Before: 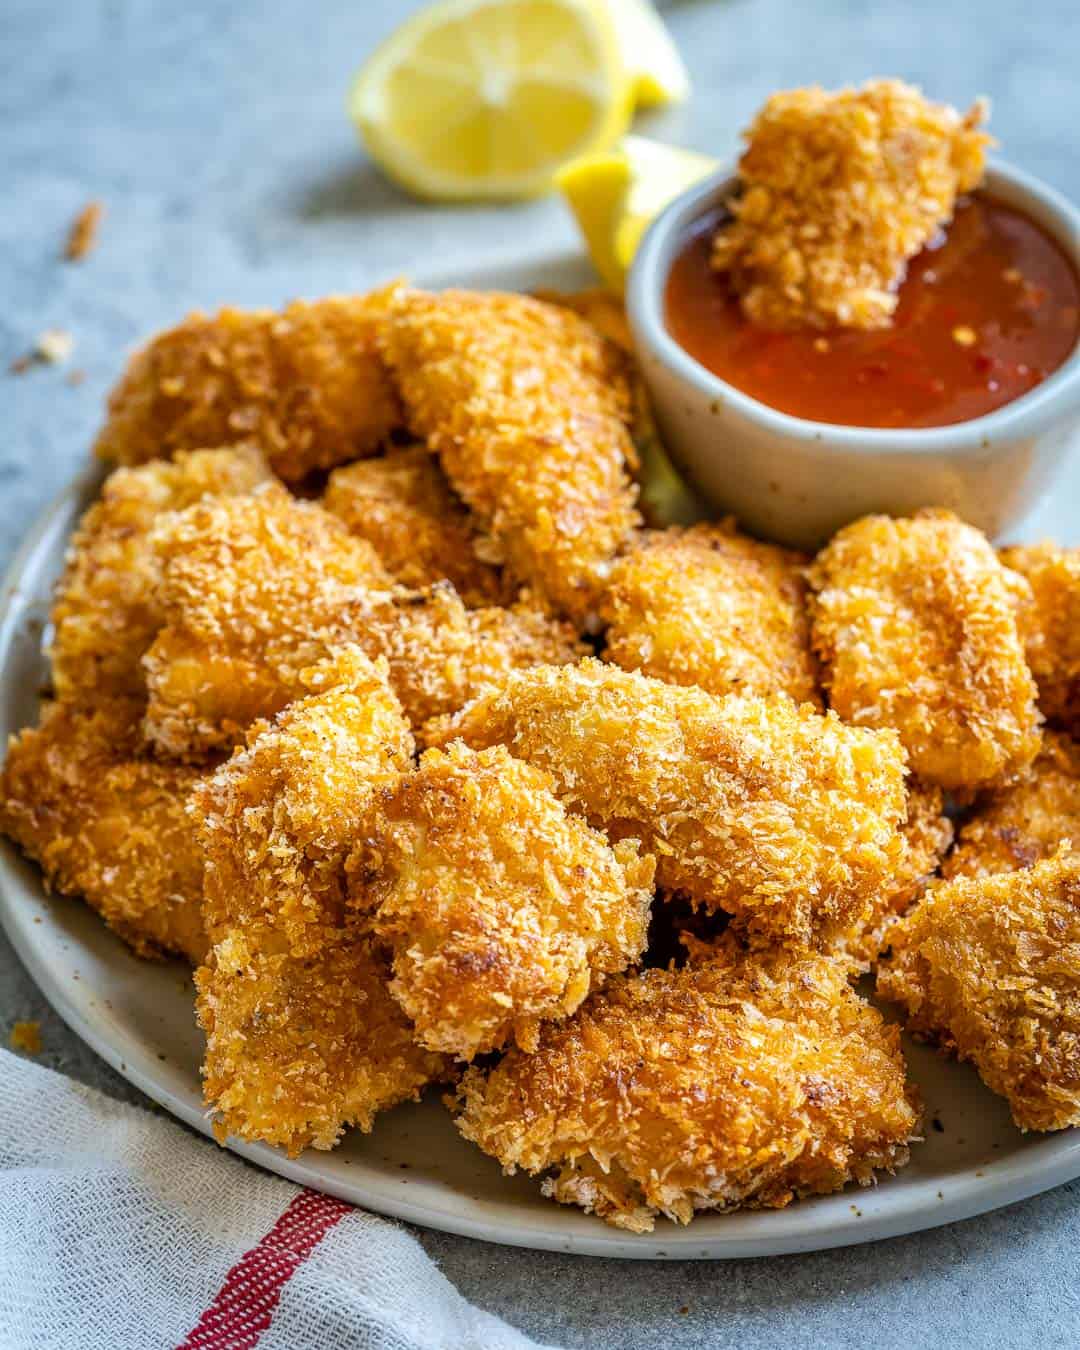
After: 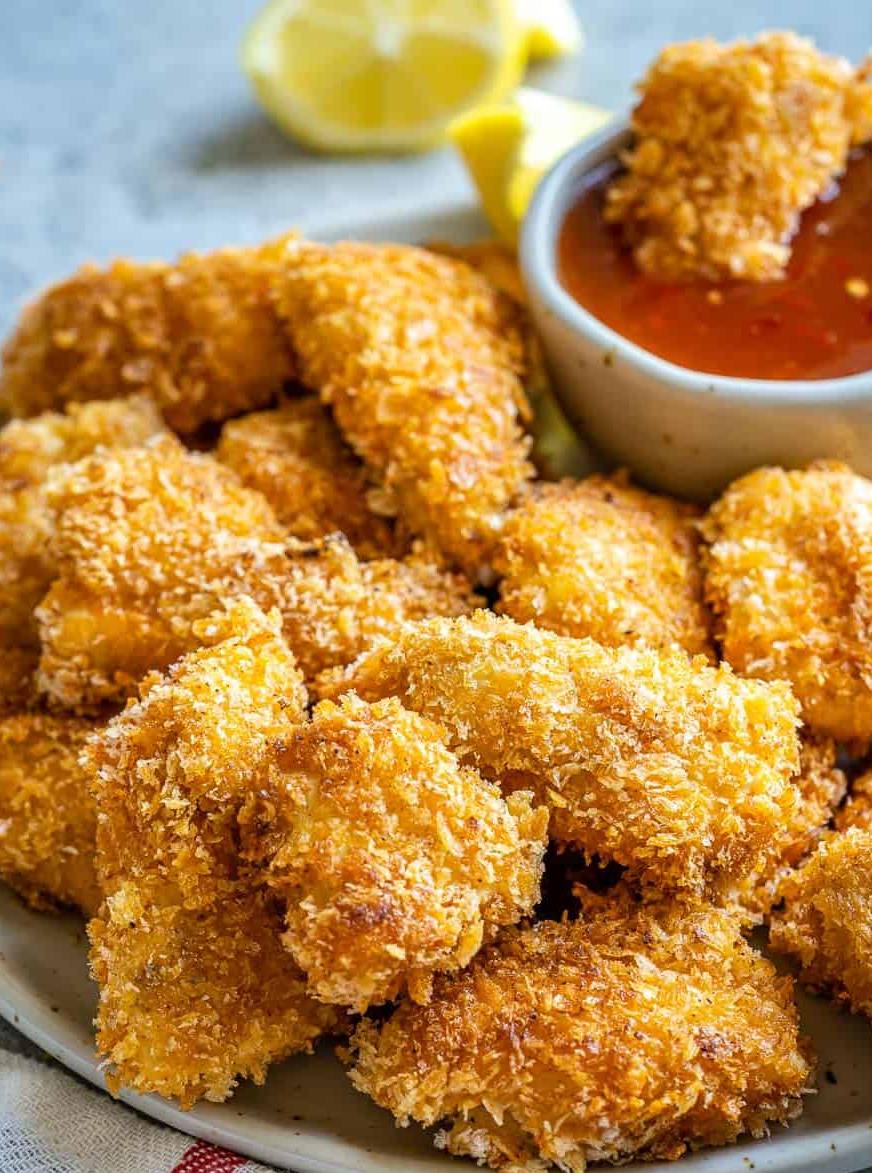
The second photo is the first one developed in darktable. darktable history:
crop: left 9.926%, top 3.586%, right 9.256%, bottom 9.464%
